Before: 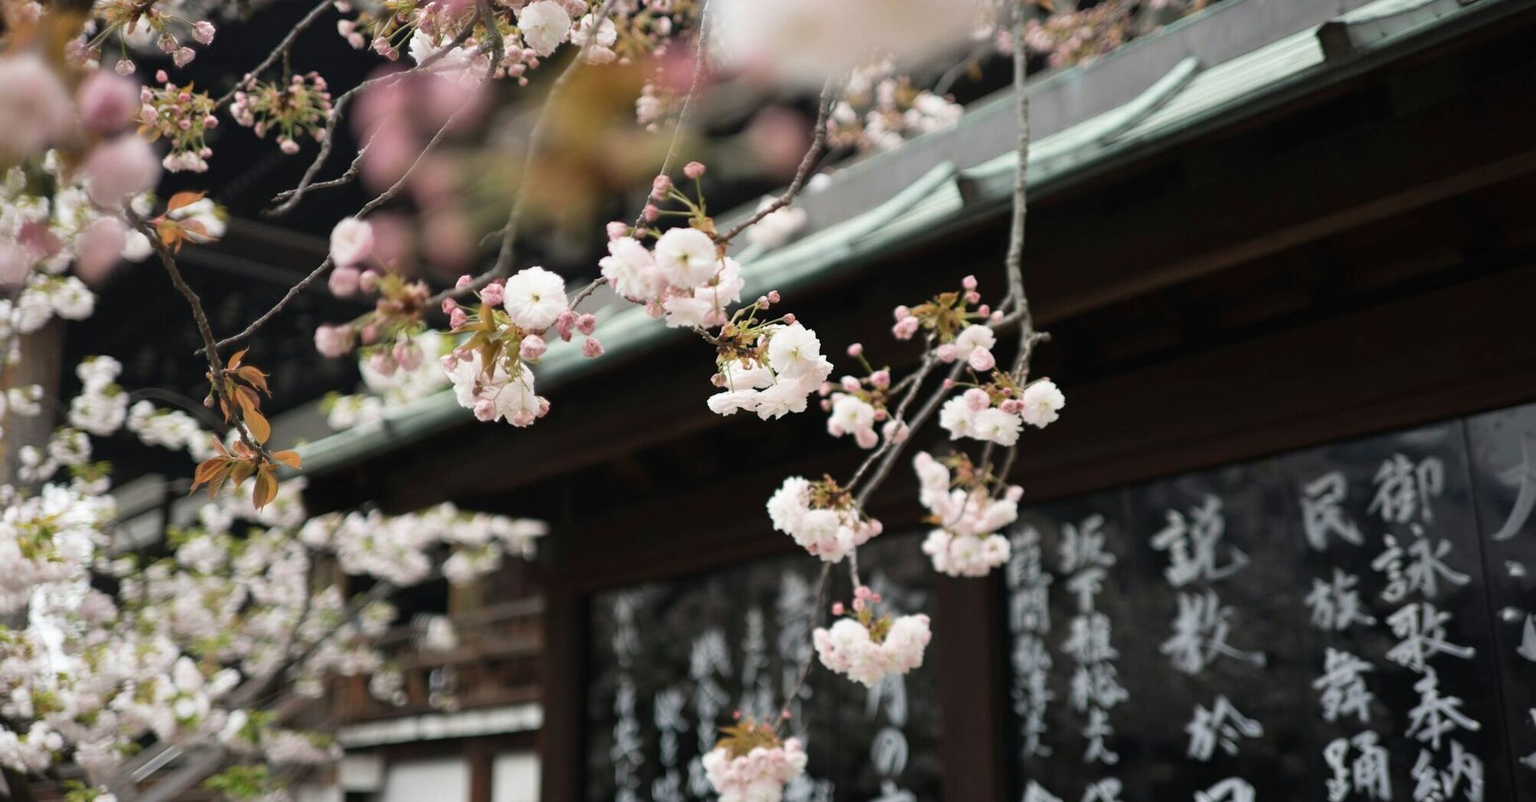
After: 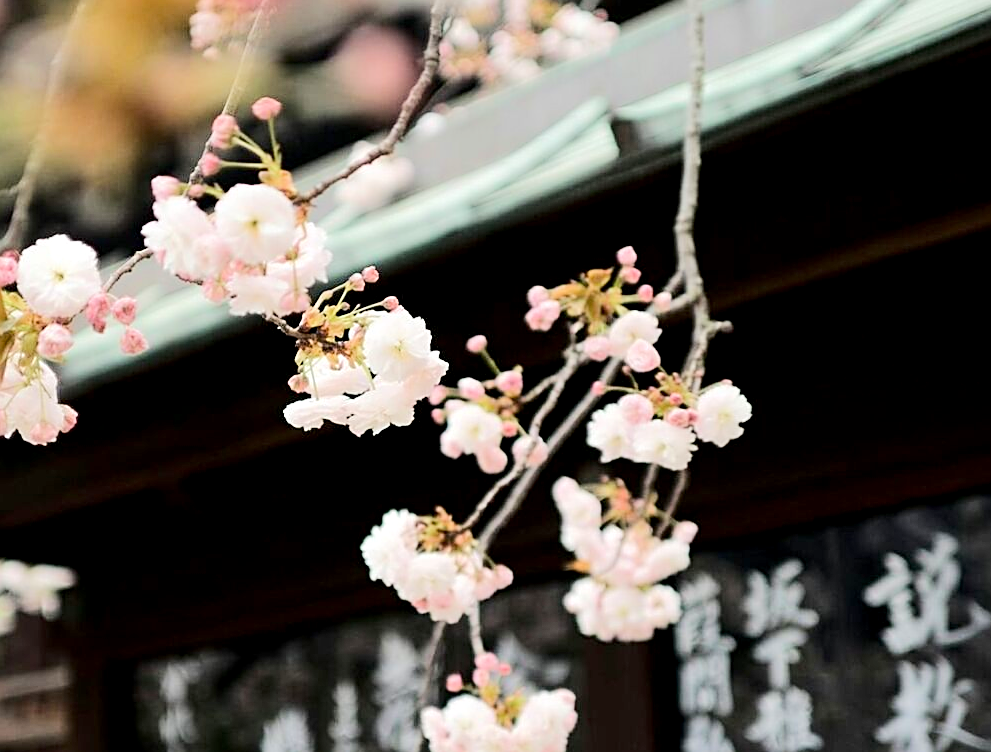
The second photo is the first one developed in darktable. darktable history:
sharpen: on, module defaults
crop: left 31.964%, top 10.934%, right 18.7%, bottom 17.412%
exposure: black level correction 0.007, compensate highlight preservation false
tone equalizer: -7 EV 0.162 EV, -6 EV 0.587 EV, -5 EV 1.11 EV, -4 EV 1.35 EV, -3 EV 1.13 EV, -2 EV 0.6 EV, -1 EV 0.158 EV, edges refinement/feathering 500, mask exposure compensation -1.57 EV, preserve details no
